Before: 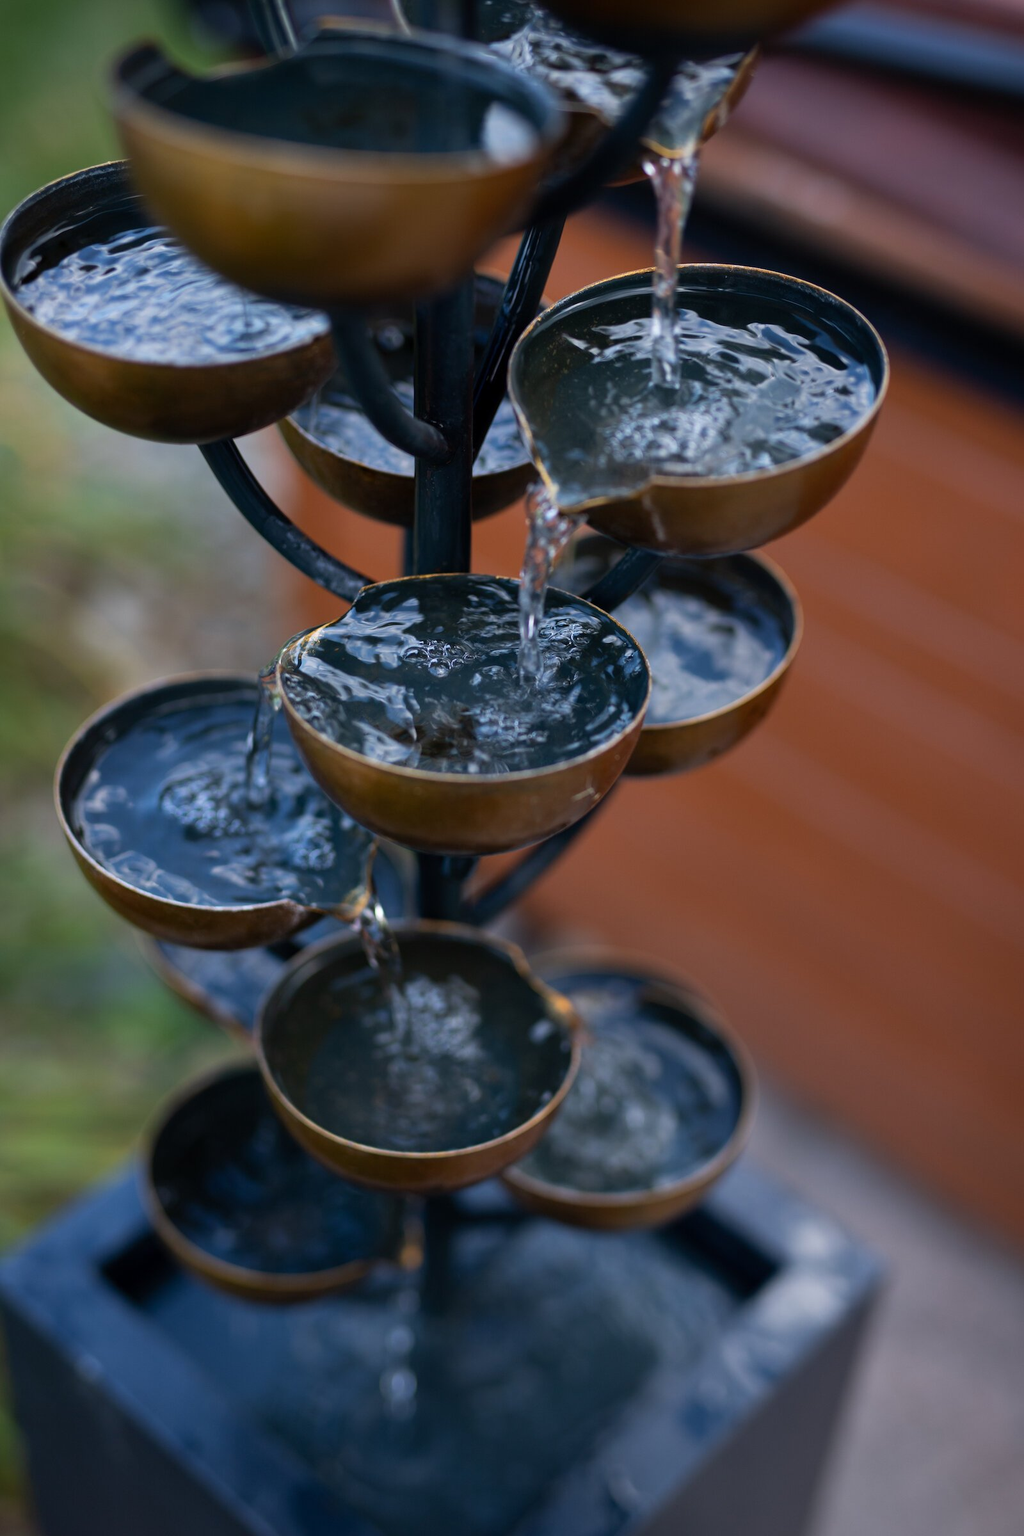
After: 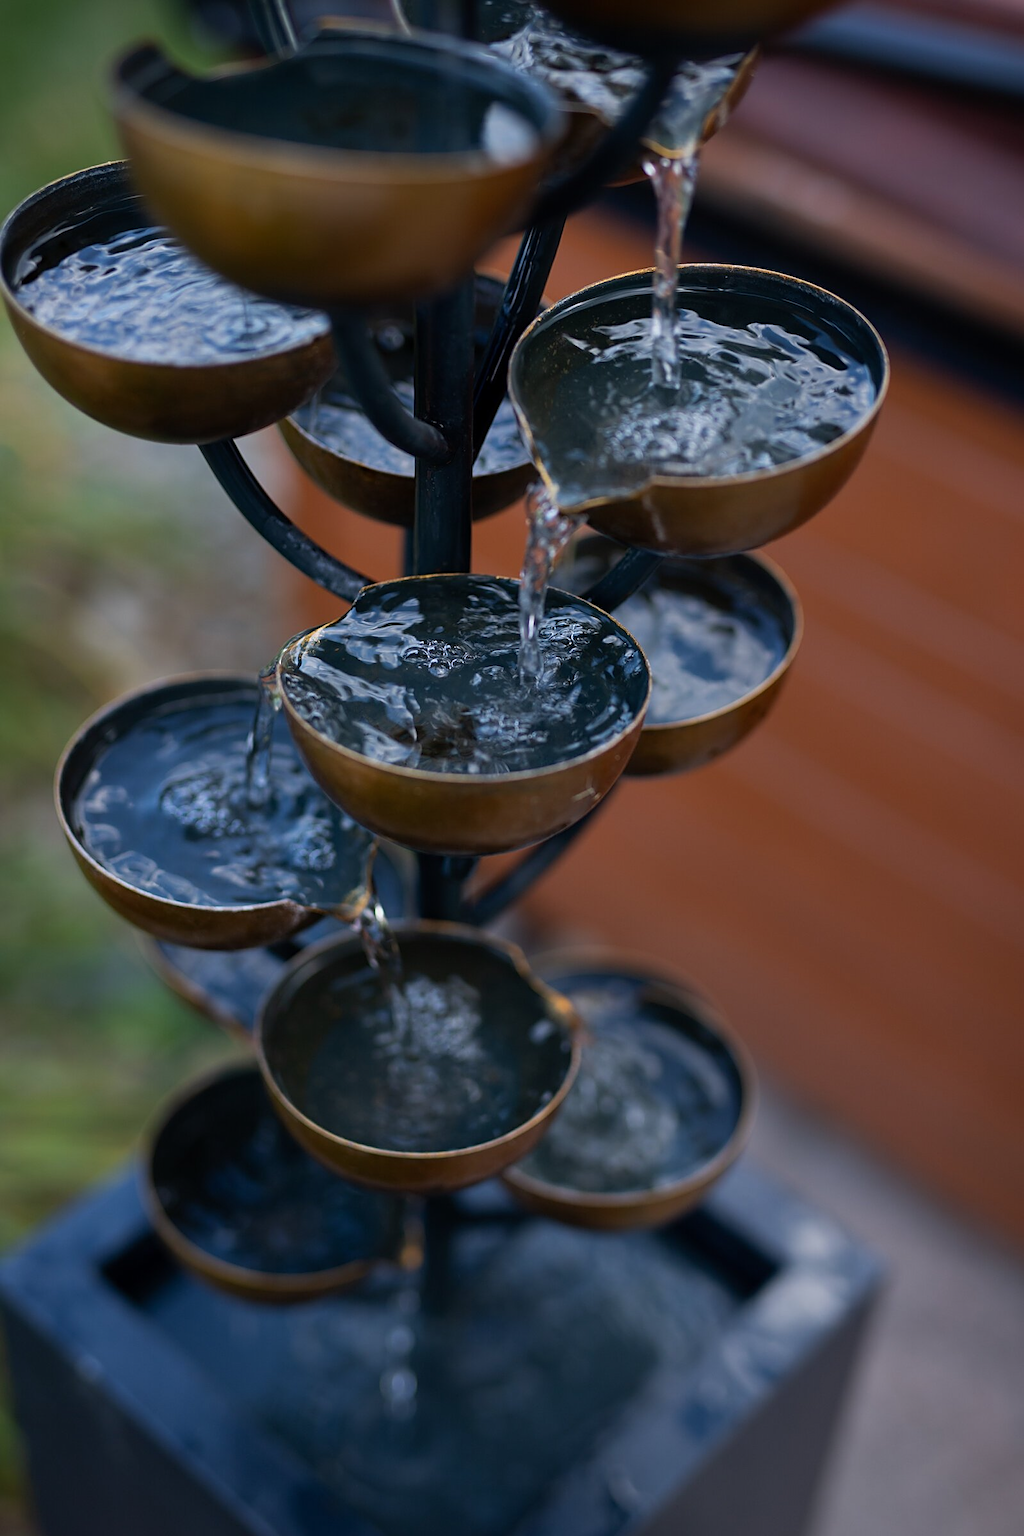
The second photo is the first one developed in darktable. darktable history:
sharpen: on, module defaults
exposure: exposure -0.211 EV, compensate highlight preservation false
